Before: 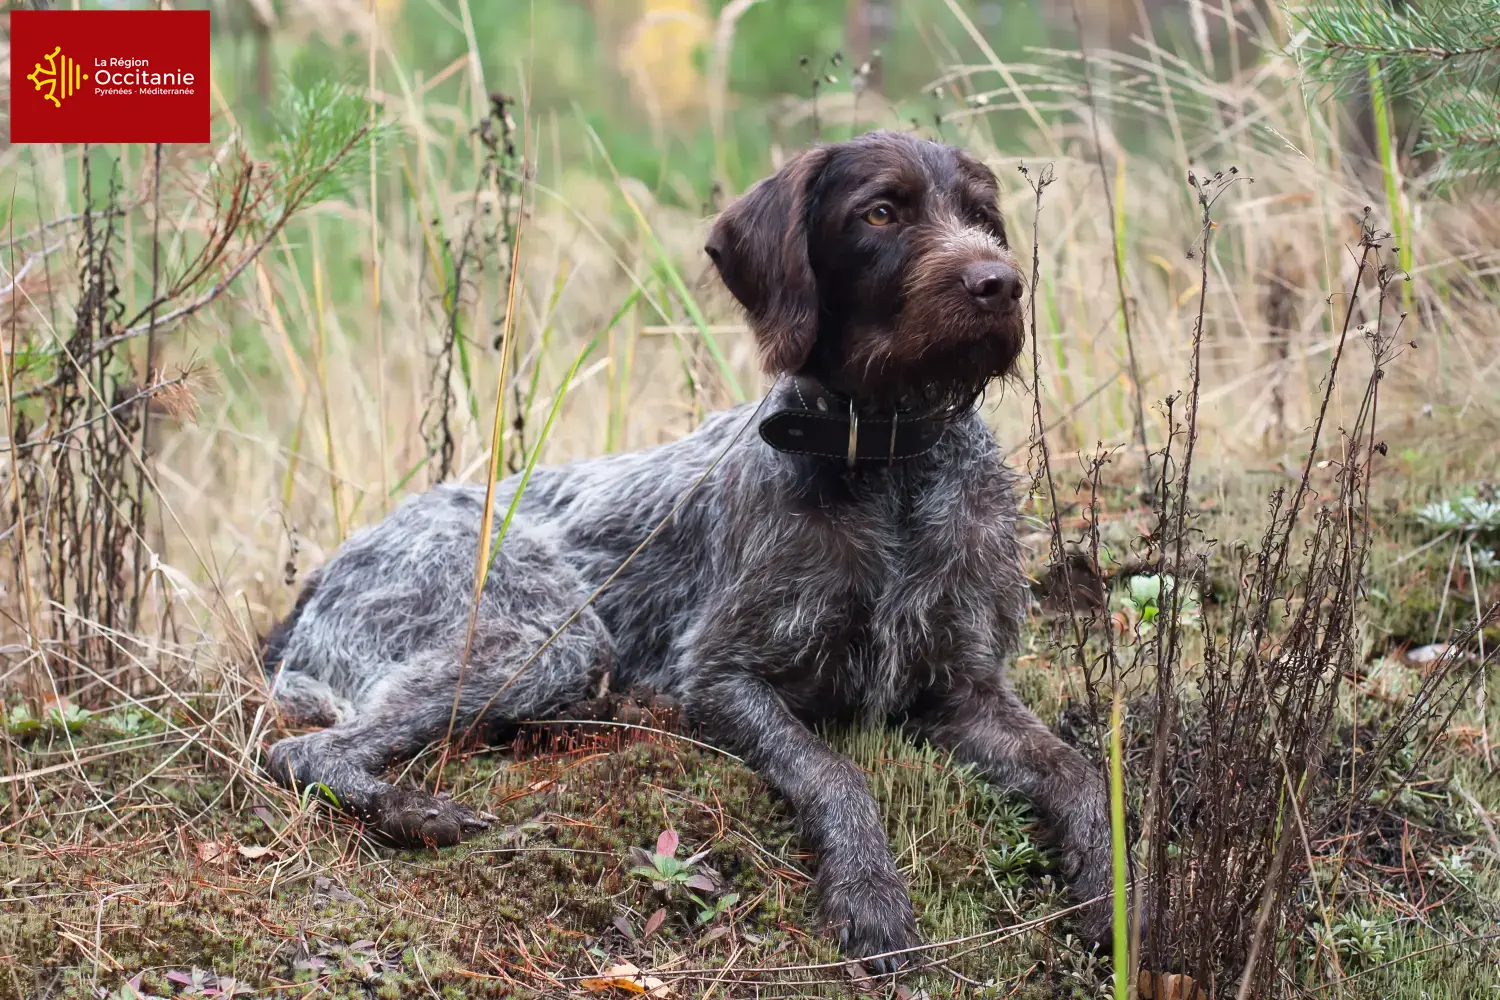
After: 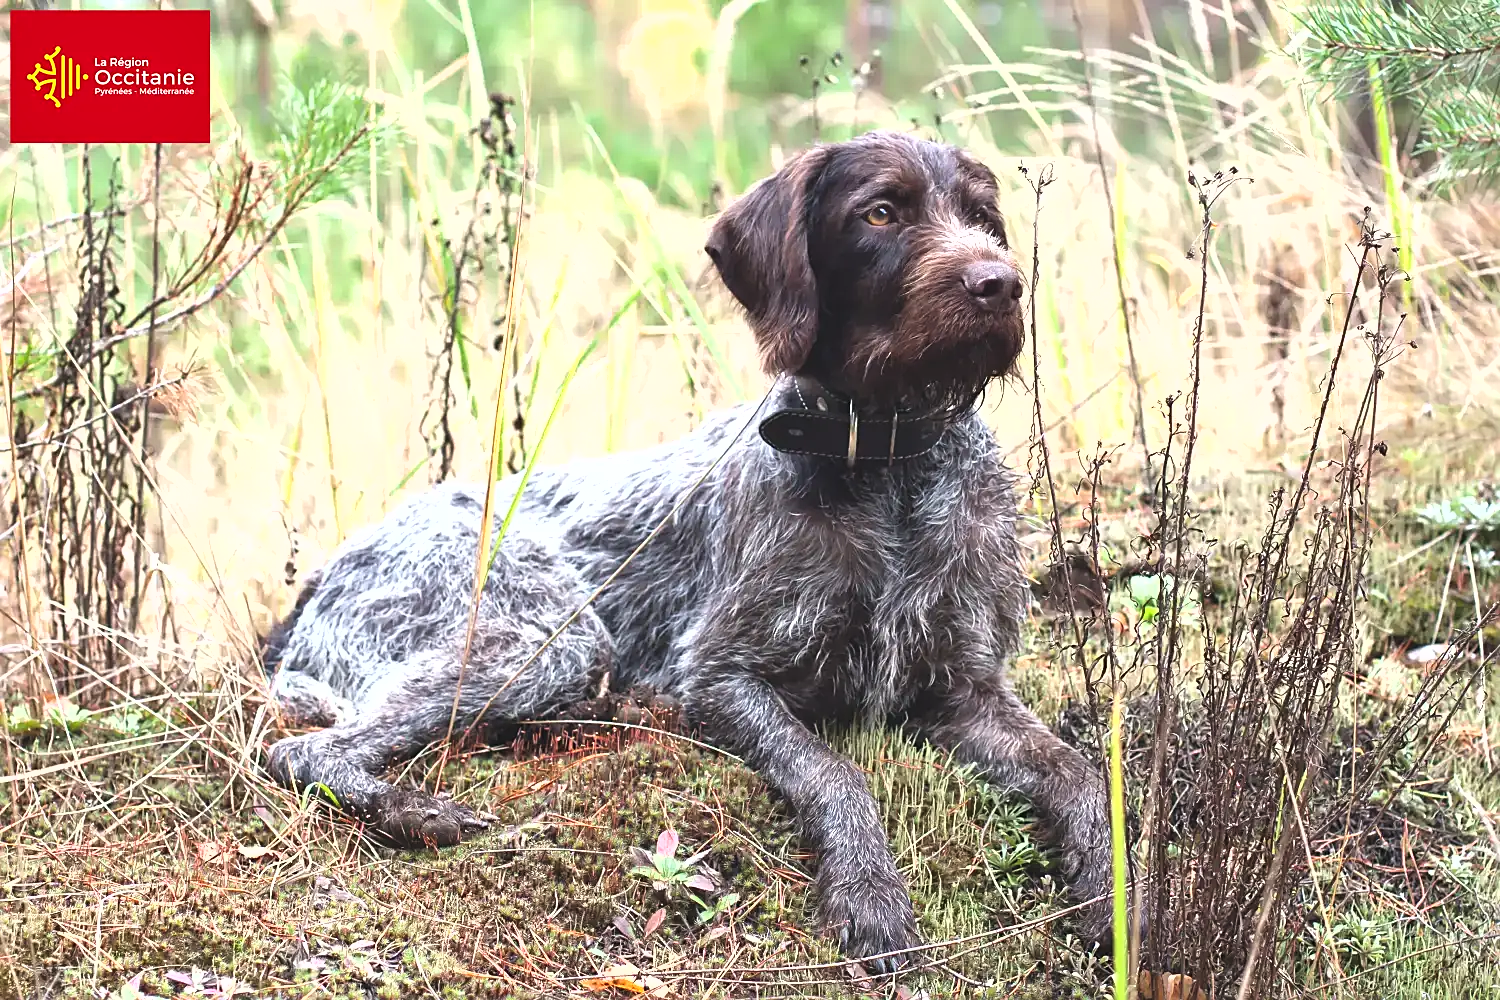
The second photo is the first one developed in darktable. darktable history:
sharpen: on, module defaults
exposure: black level correction -0.005, exposure 1.002 EV, compensate highlight preservation false
shadows and highlights: shadows 29.32, highlights -29.32, low approximation 0.01, soften with gaussian
